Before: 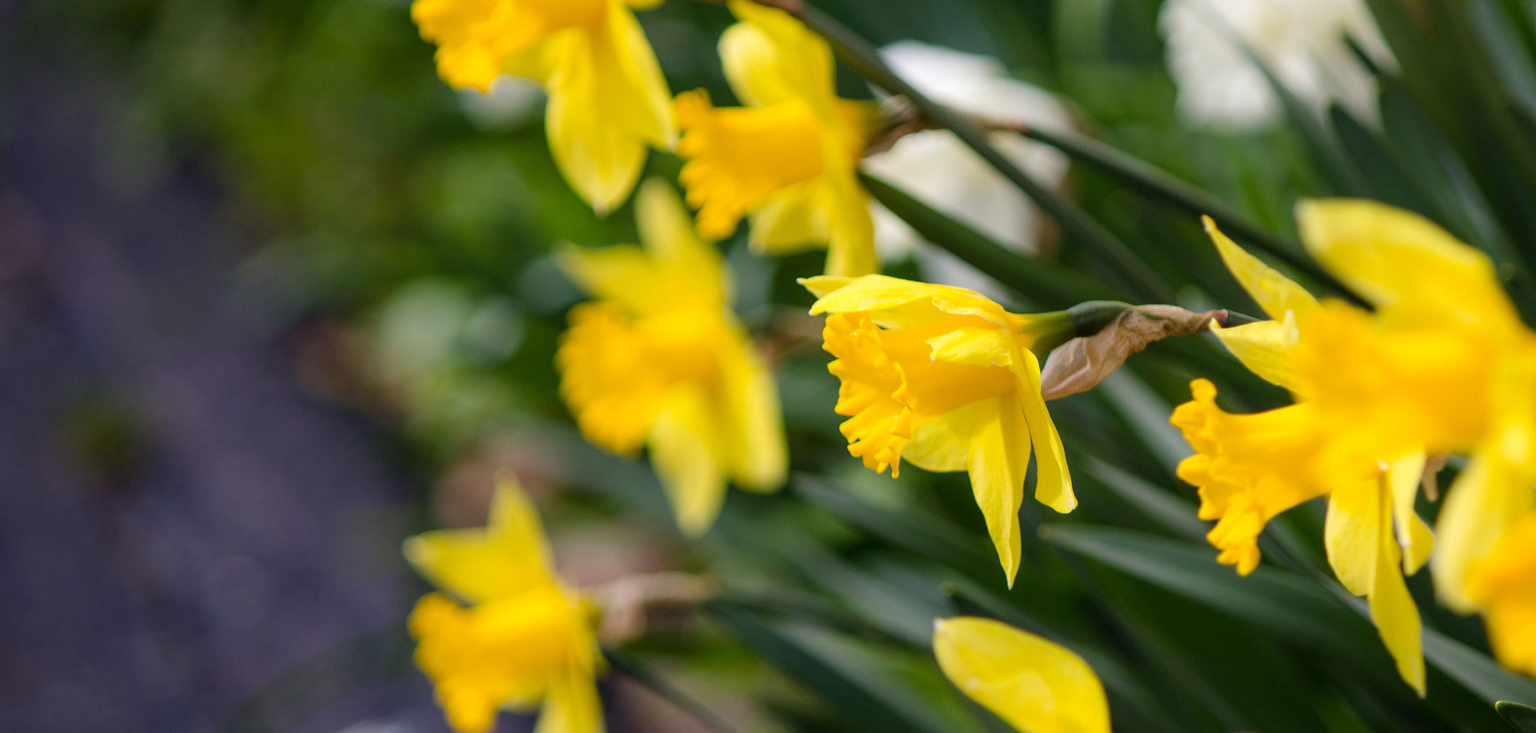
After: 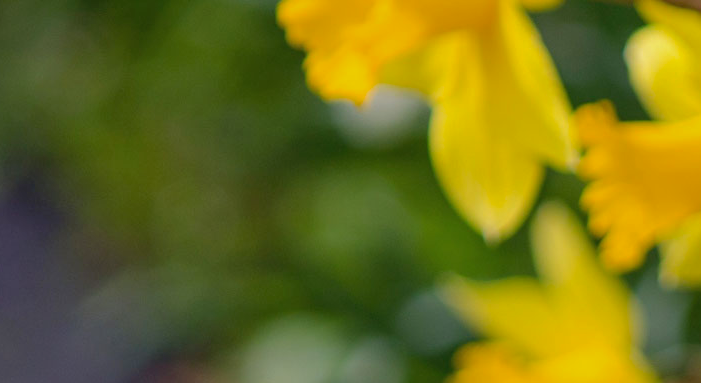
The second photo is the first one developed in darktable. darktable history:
exposure: exposure -0.06 EV, compensate highlight preservation false
crop and rotate: left 10.884%, top 0.1%, right 48.78%, bottom 53.728%
shadows and highlights: on, module defaults
